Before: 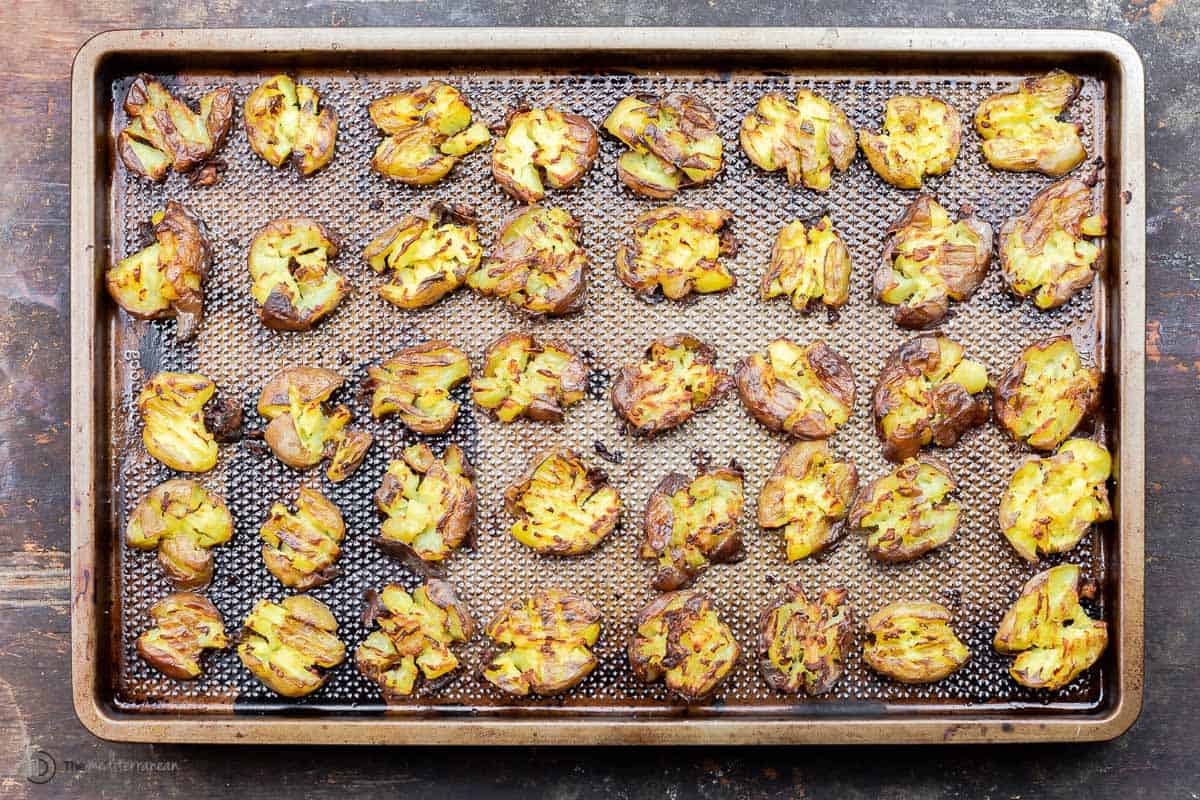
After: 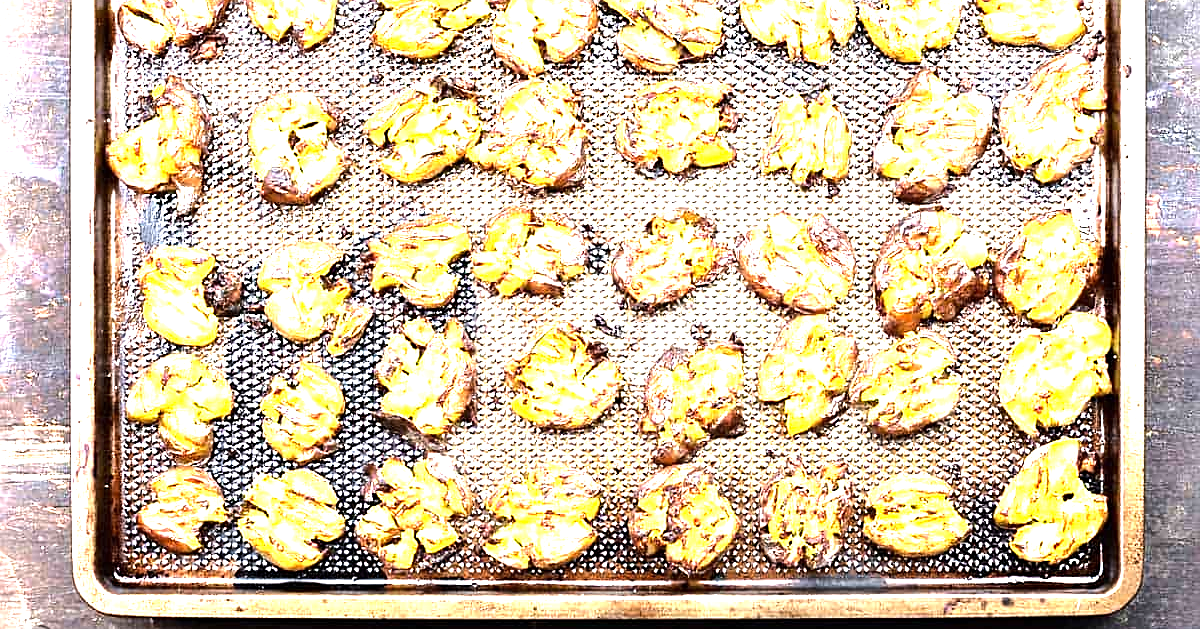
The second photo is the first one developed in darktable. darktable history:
tone equalizer: -8 EV -0.75 EV, -7 EV -0.7 EV, -6 EV -0.6 EV, -5 EV -0.4 EV, -3 EV 0.4 EV, -2 EV 0.6 EV, -1 EV 0.7 EV, +0 EV 0.75 EV, edges refinement/feathering 500, mask exposure compensation -1.57 EV, preserve details no
exposure: black level correction 0, exposure 1.2 EV, compensate exposure bias true, compensate highlight preservation false
crop and rotate: top 15.774%, bottom 5.506%
sharpen: on, module defaults
